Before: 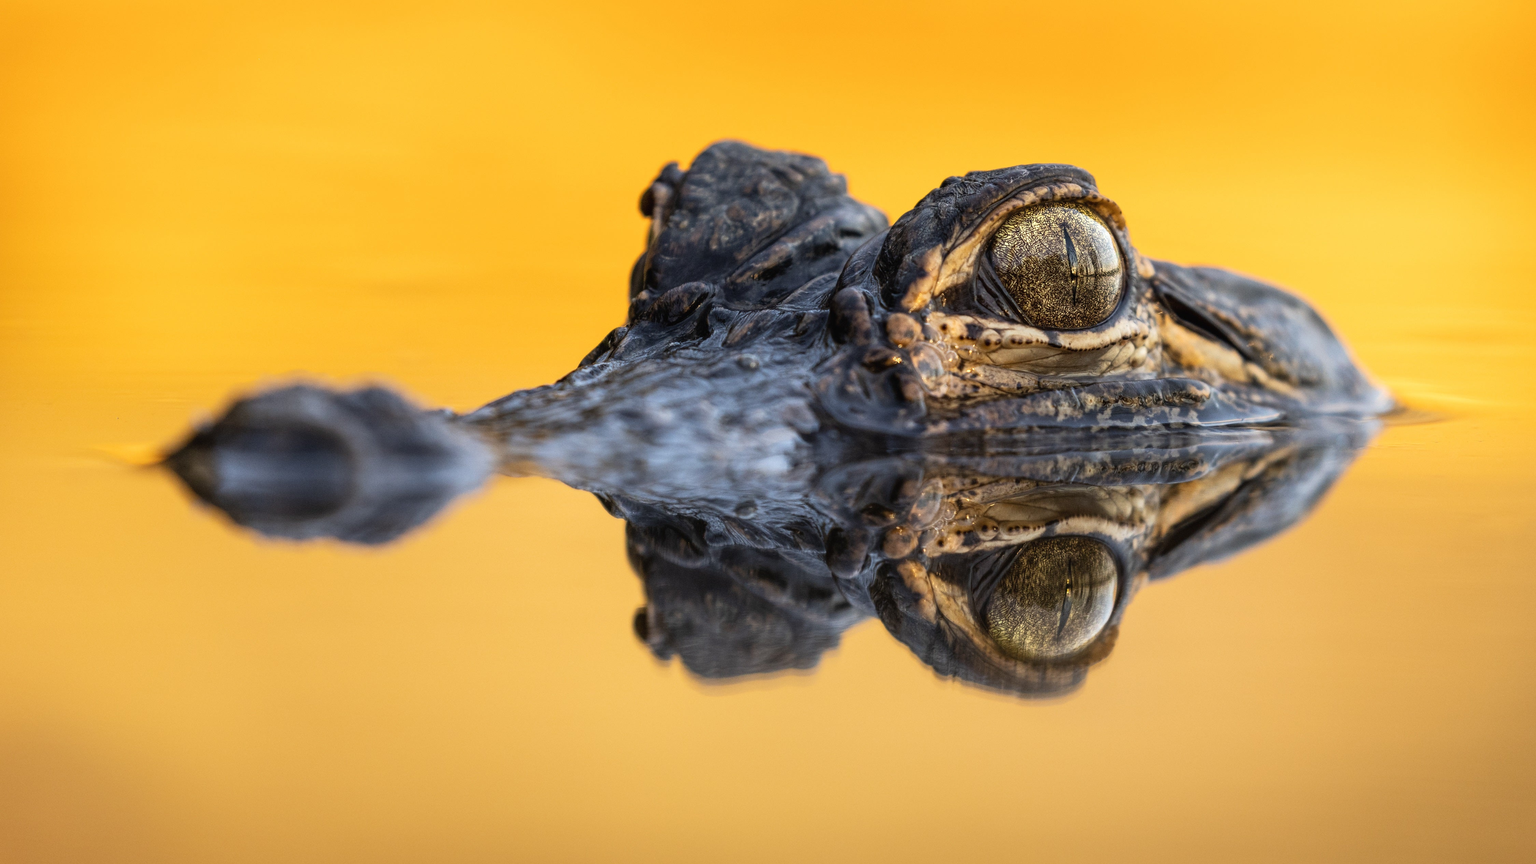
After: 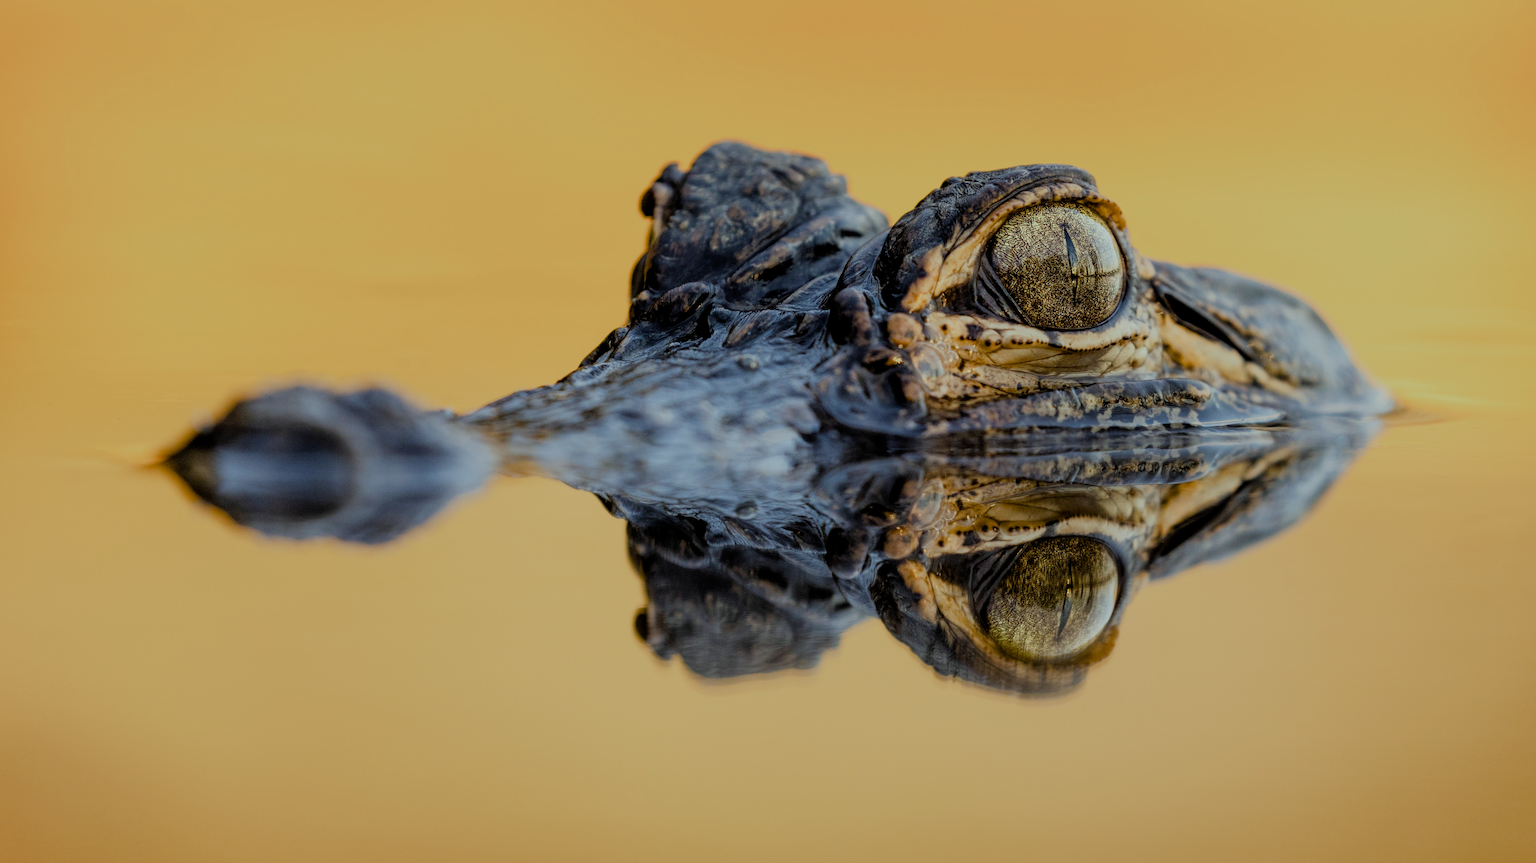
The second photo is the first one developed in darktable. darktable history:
color correction: highlights a* -6.52, highlights b* 0.52
color balance rgb: linear chroma grading › global chroma 15.273%, perceptual saturation grading › global saturation 20%, perceptual saturation grading › highlights -50.371%, perceptual saturation grading › shadows 30.325%
filmic rgb: middle gray luminance 17.95%, black relative exposure -7.51 EV, white relative exposure 8.49 EV, threshold 2.97 EV, target black luminance 0%, hardness 2.23, latitude 18.11%, contrast 0.87, highlights saturation mix 5.1%, shadows ↔ highlights balance 10.7%, enable highlight reconstruction true
